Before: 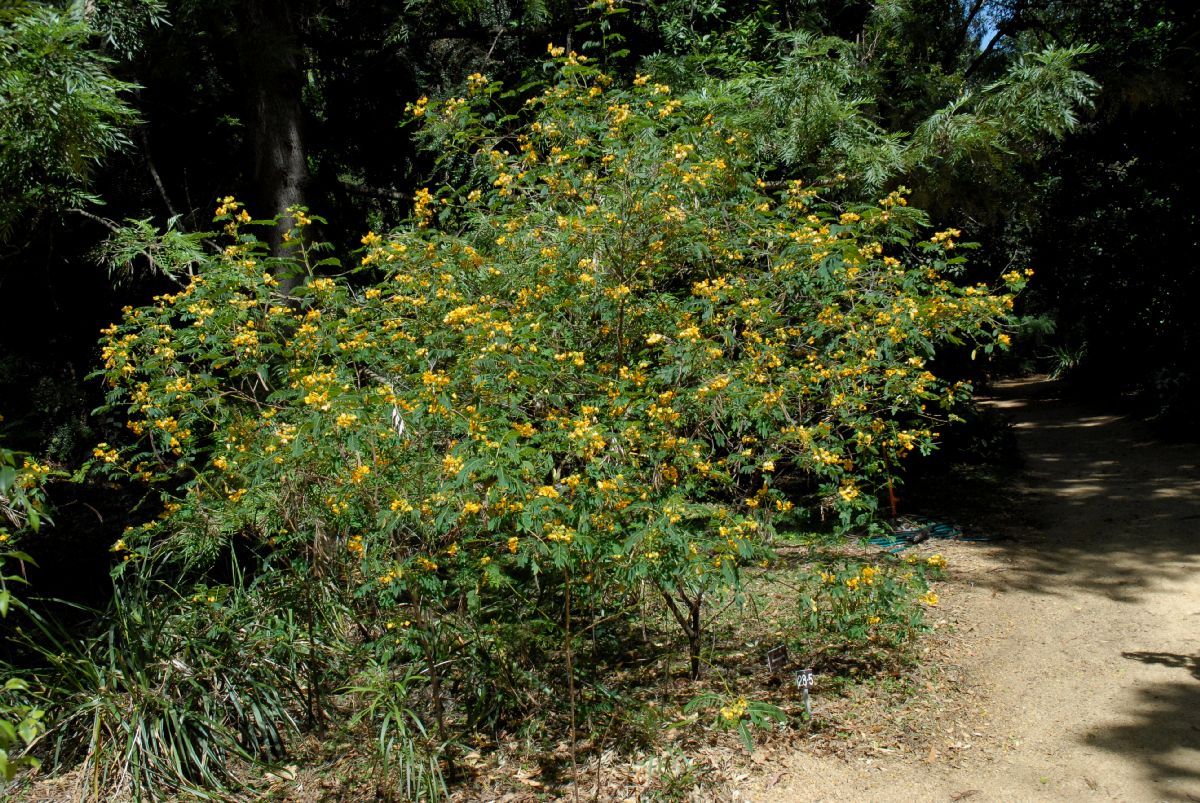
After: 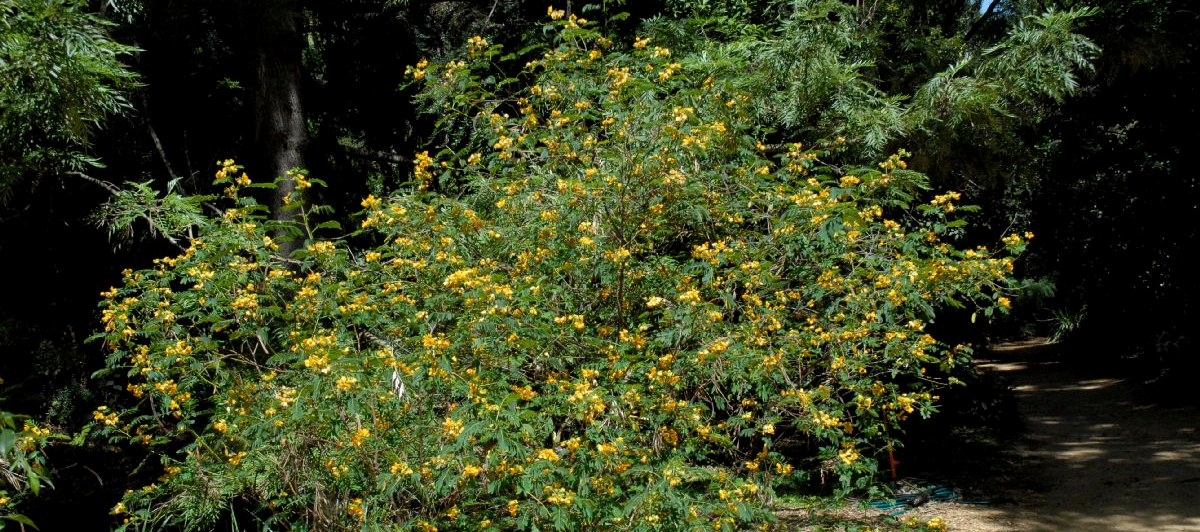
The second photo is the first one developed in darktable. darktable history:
crop and rotate: top 4.827%, bottom 28.911%
local contrast: highlights 102%, shadows 101%, detail 119%, midtone range 0.2
